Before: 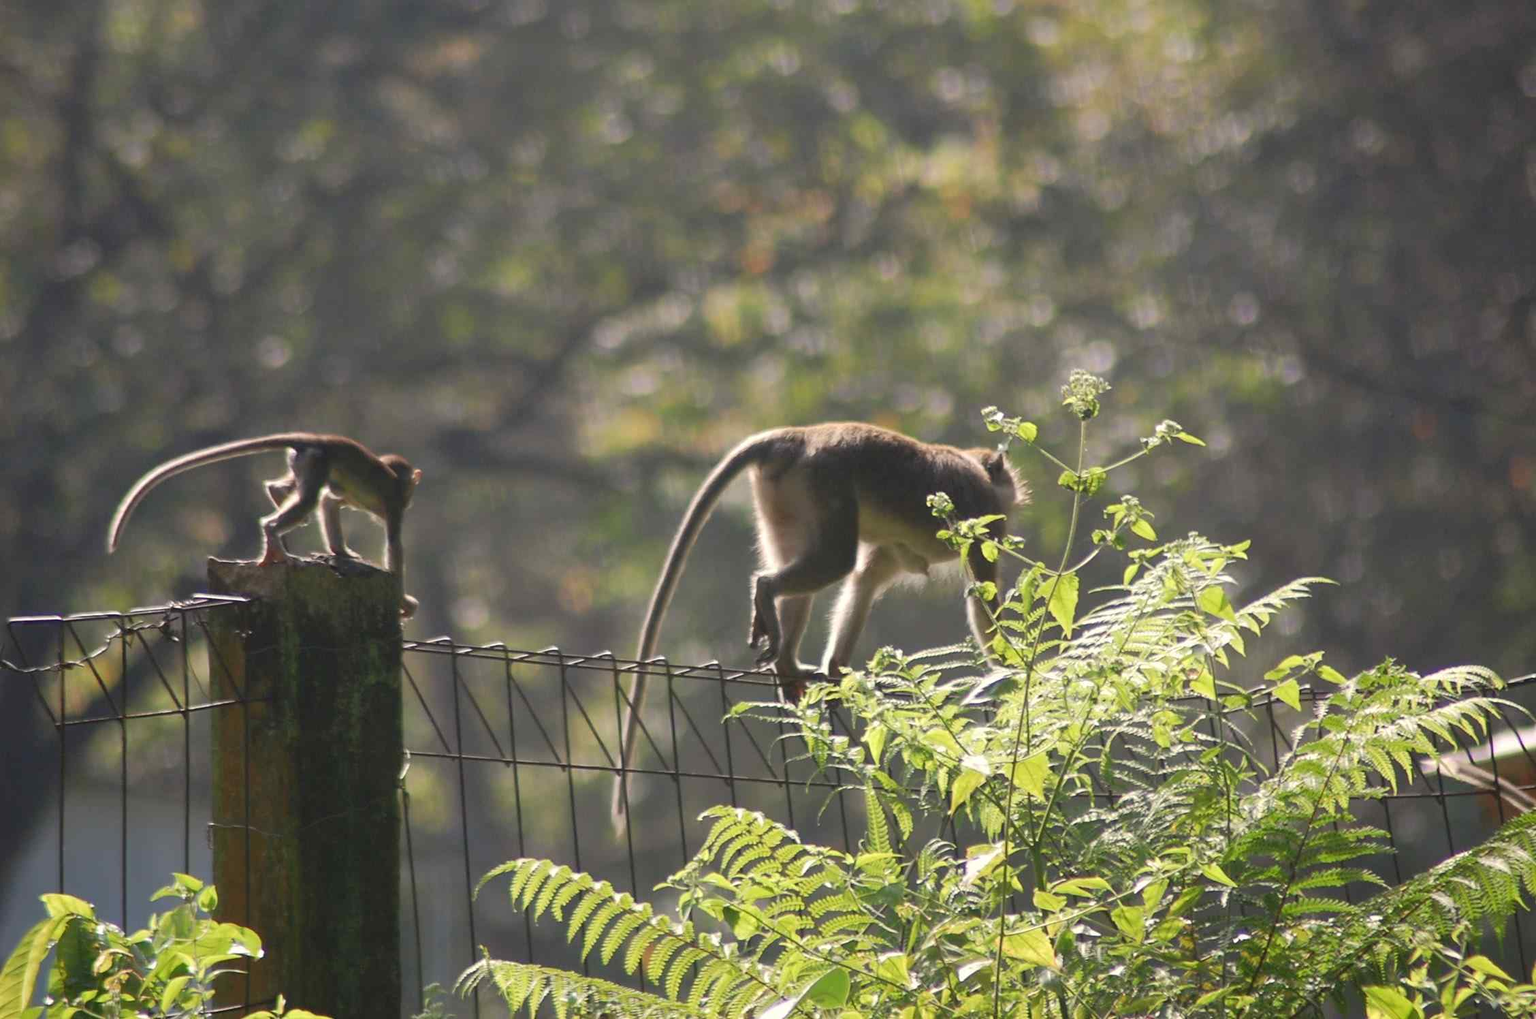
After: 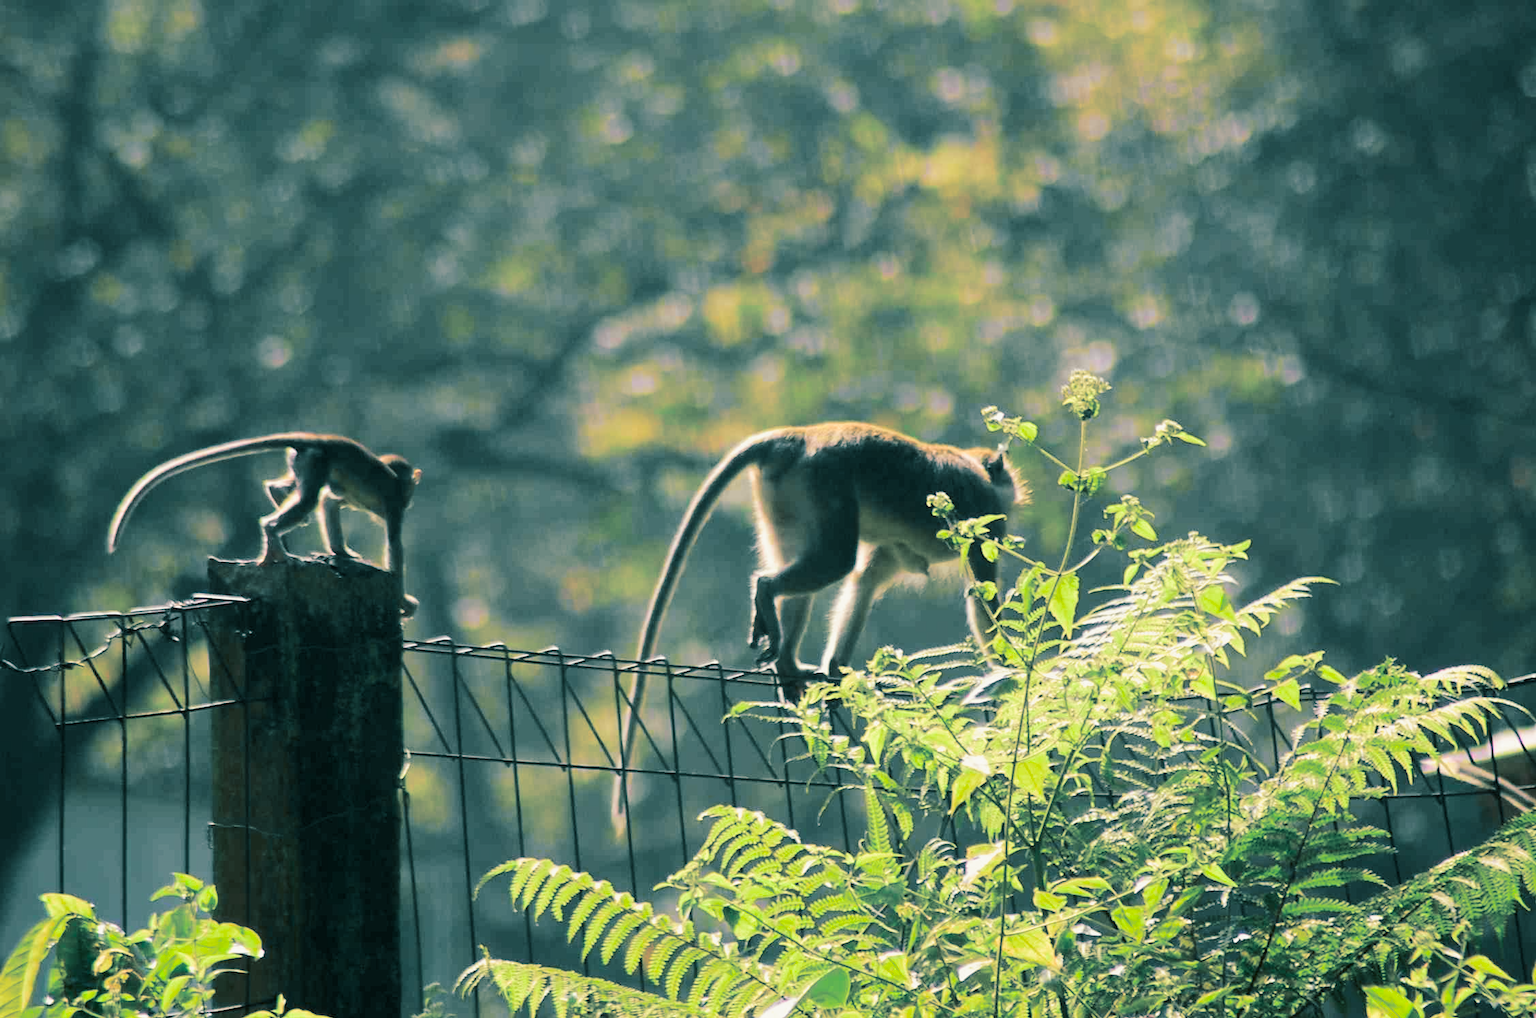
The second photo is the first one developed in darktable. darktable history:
tone curve: curves: ch0 [(0, 0) (0.037, 0.011) (0.131, 0.108) (0.279, 0.279) (0.476, 0.554) (0.617, 0.693) (0.704, 0.77) (0.813, 0.852) (0.916, 0.924) (1, 0.993)]; ch1 [(0, 0) (0.318, 0.278) (0.444, 0.427) (0.493, 0.492) (0.508, 0.502) (0.534, 0.529) (0.562, 0.563) (0.626, 0.662) (0.746, 0.764) (1, 1)]; ch2 [(0, 0) (0.316, 0.292) (0.381, 0.37) (0.423, 0.448) (0.476, 0.492) (0.502, 0.498) (0.522, 0.518) (0.533, 0.532) (0.586, 0.631) (0.634, 0.663) (0.7, 0.7) (0.861, 0.808) (1, 0.951)], color space Lab, independent channels, preserve colors none
filmic rgb: black relative exposure -12 EV, white relative exposure 2.8 EV, threshold 3 EV, target black luminance 0%, hardness 8.06, latitude 70.41%, contrast 1.14, highlights saturation mix 10%, shadows ↔ highlights balance -0.388%, color science v4 (2020), iterations of high-quality reconstruction 10, contrast in shadows soft, contrast in highlights soft, enable highlight reconstruction true
split-toning: shadows › hue 186.43°, highlights › hue 49.29°, compress 30.29%
